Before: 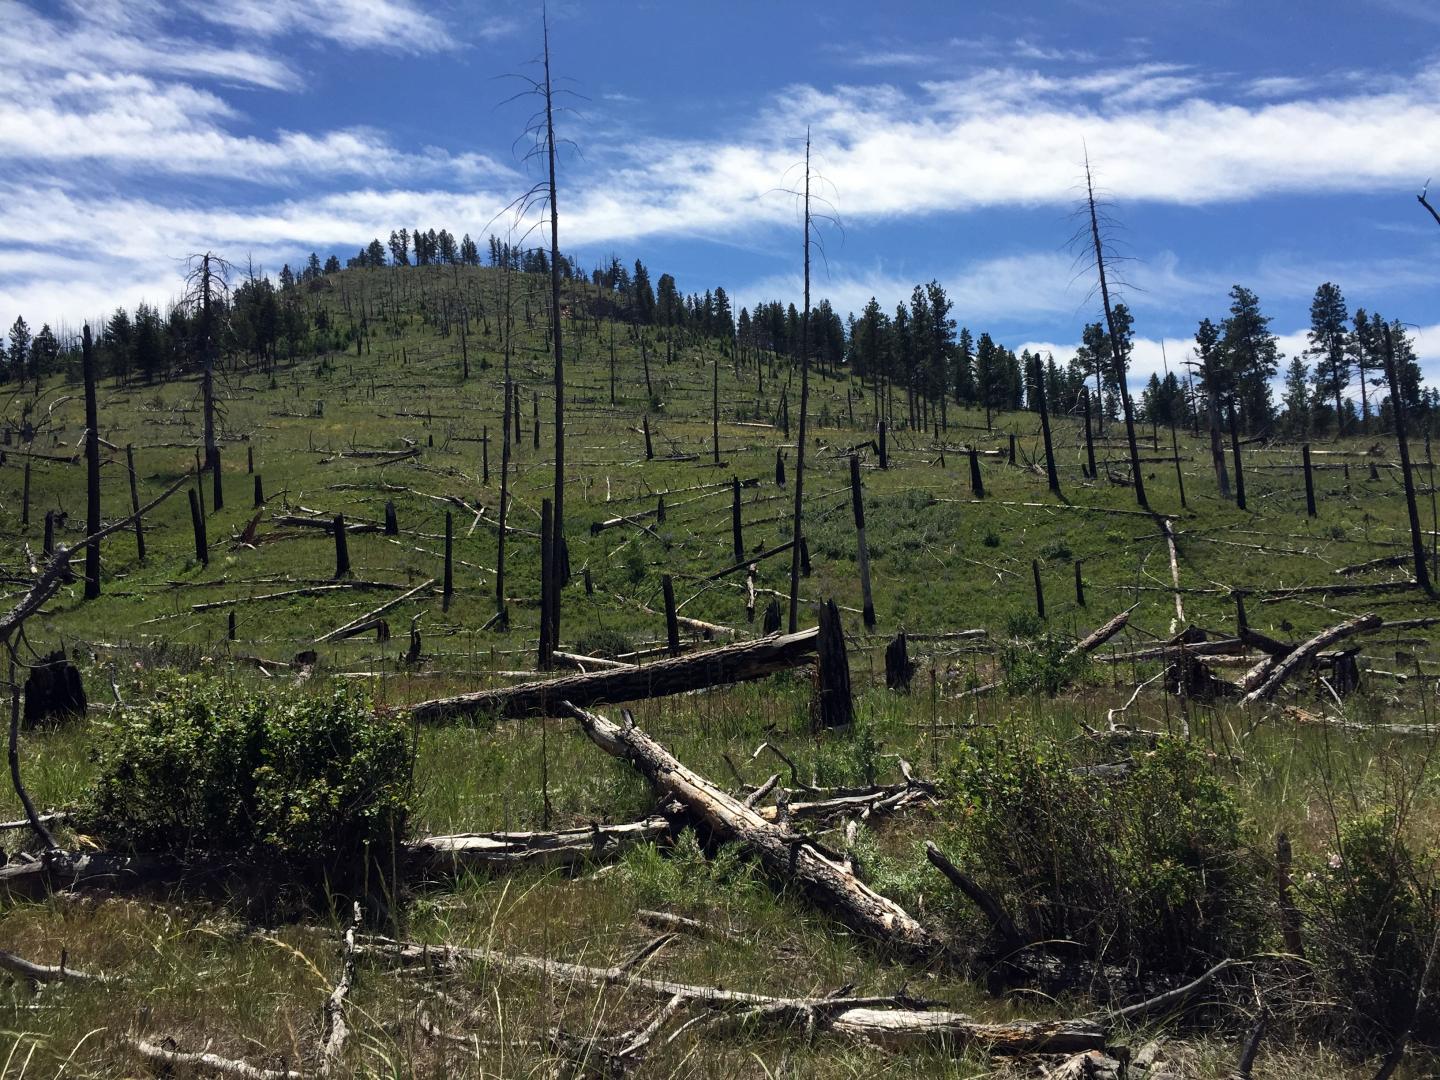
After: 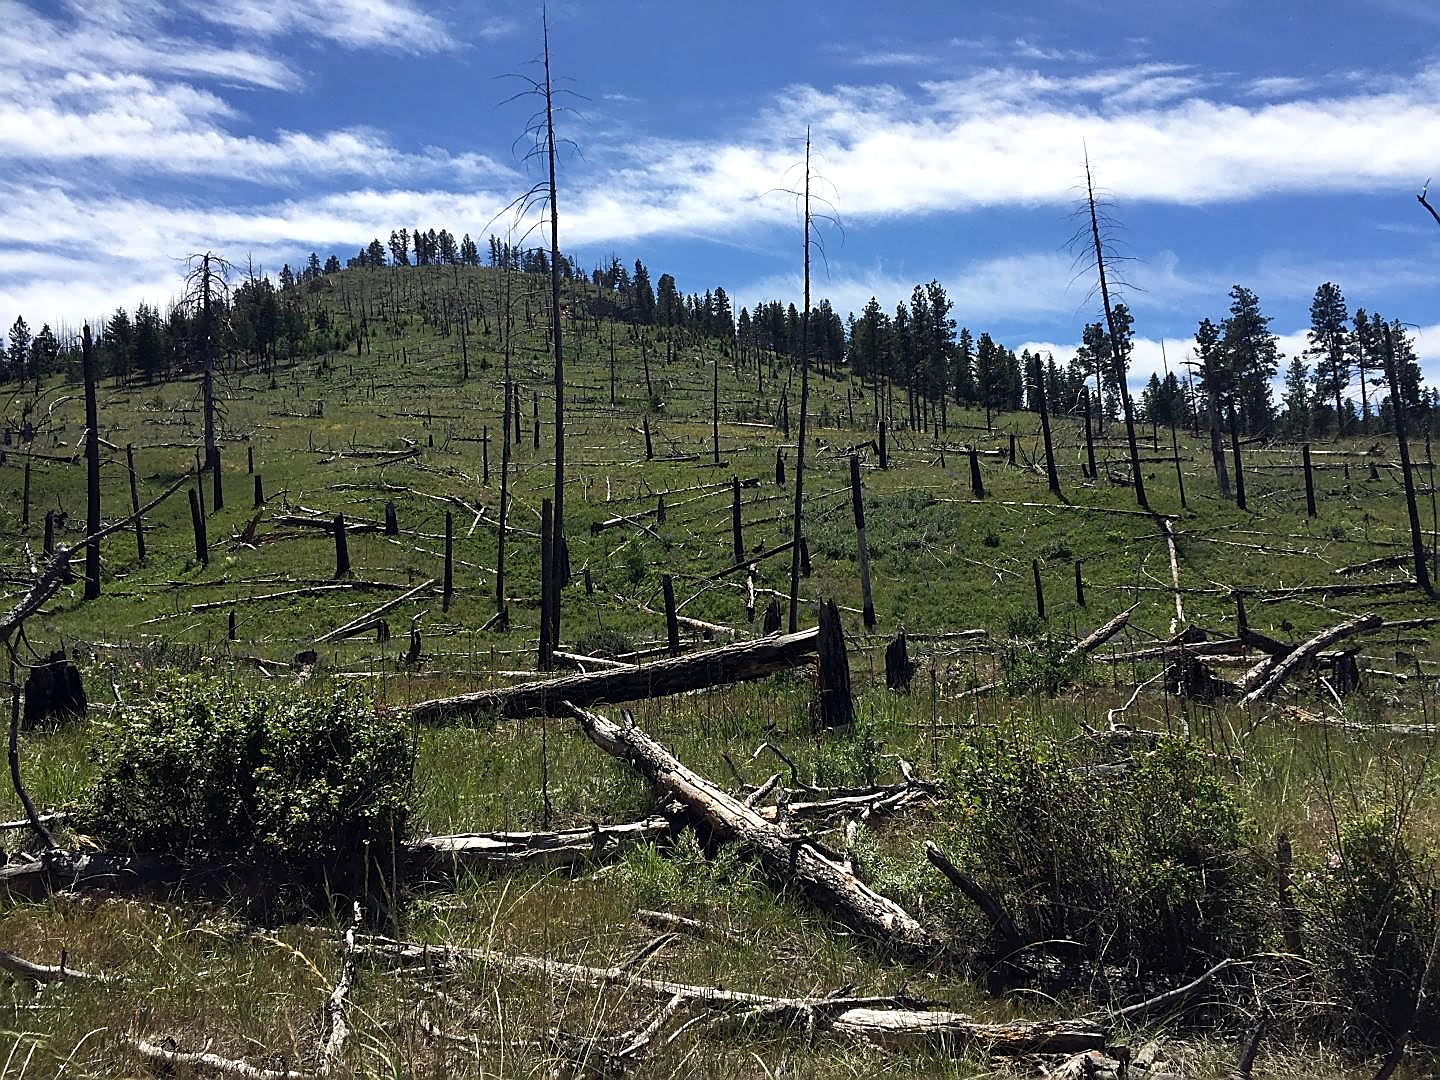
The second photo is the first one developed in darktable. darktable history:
sharpen: radius 1.373, amount 1.243, threshold 0.712
exposure: exposure 0.125 EV, compensate exposure bias true, compensate highlight preservation false
